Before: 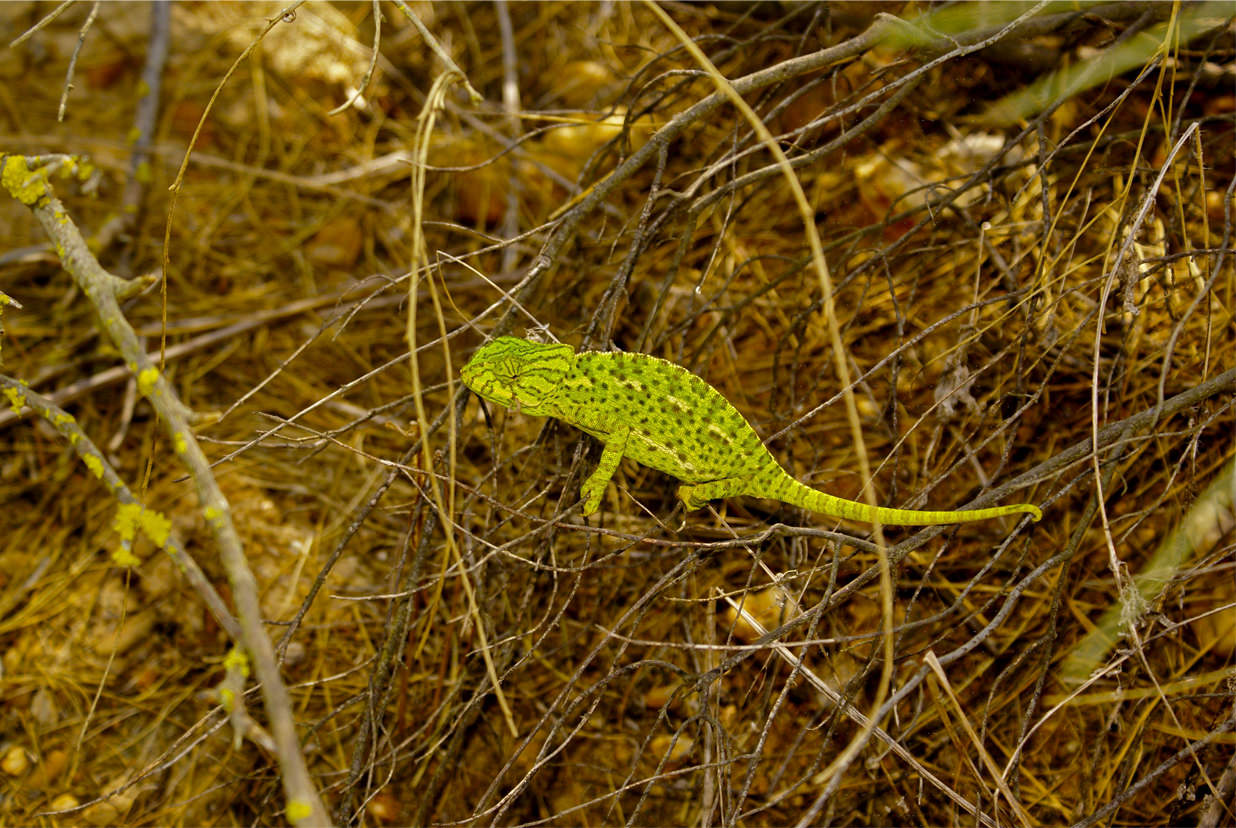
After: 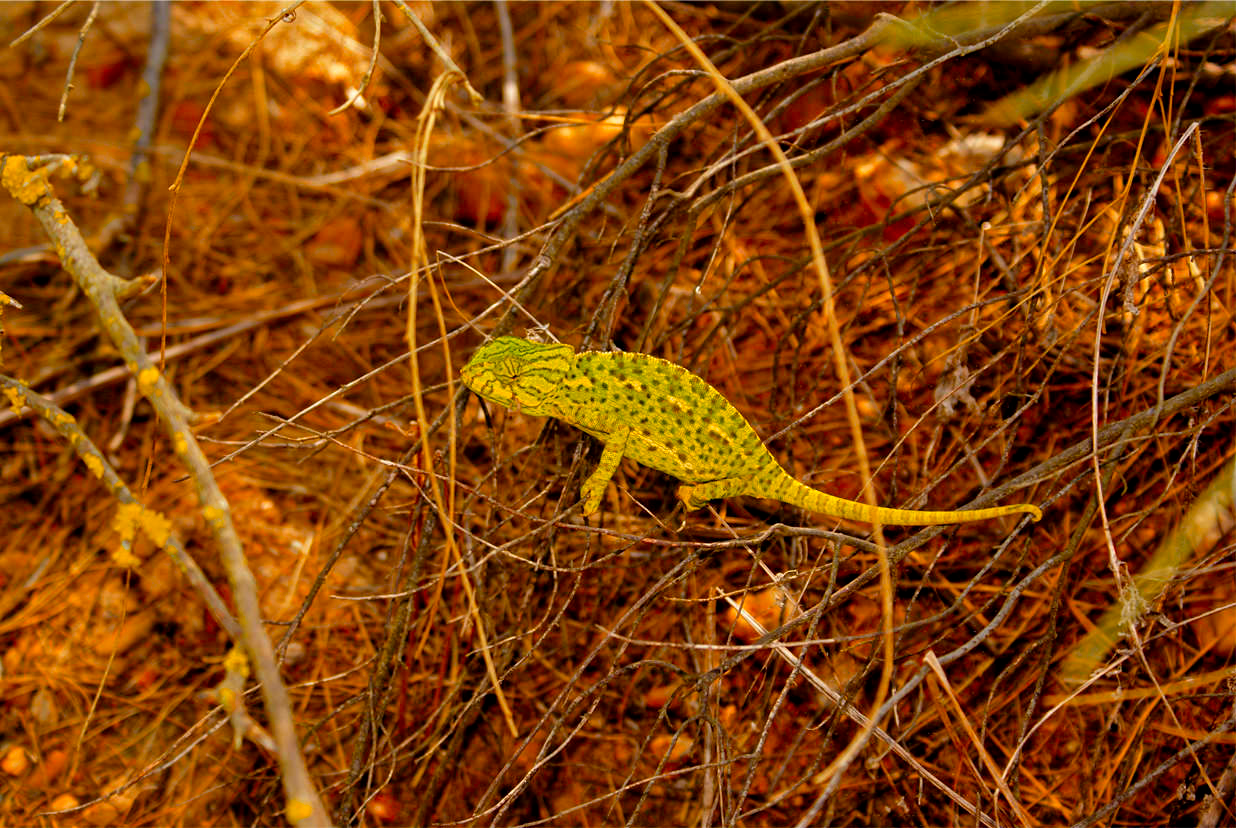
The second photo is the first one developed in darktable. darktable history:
color zones: curves: ch1 [(0.24, 0.629) (0.75, 0.5)]; ch2 [(0.255, 0.454) (0.745, 0.491)]
exposure: black level correction 0.001, compensate highlight preservation false
